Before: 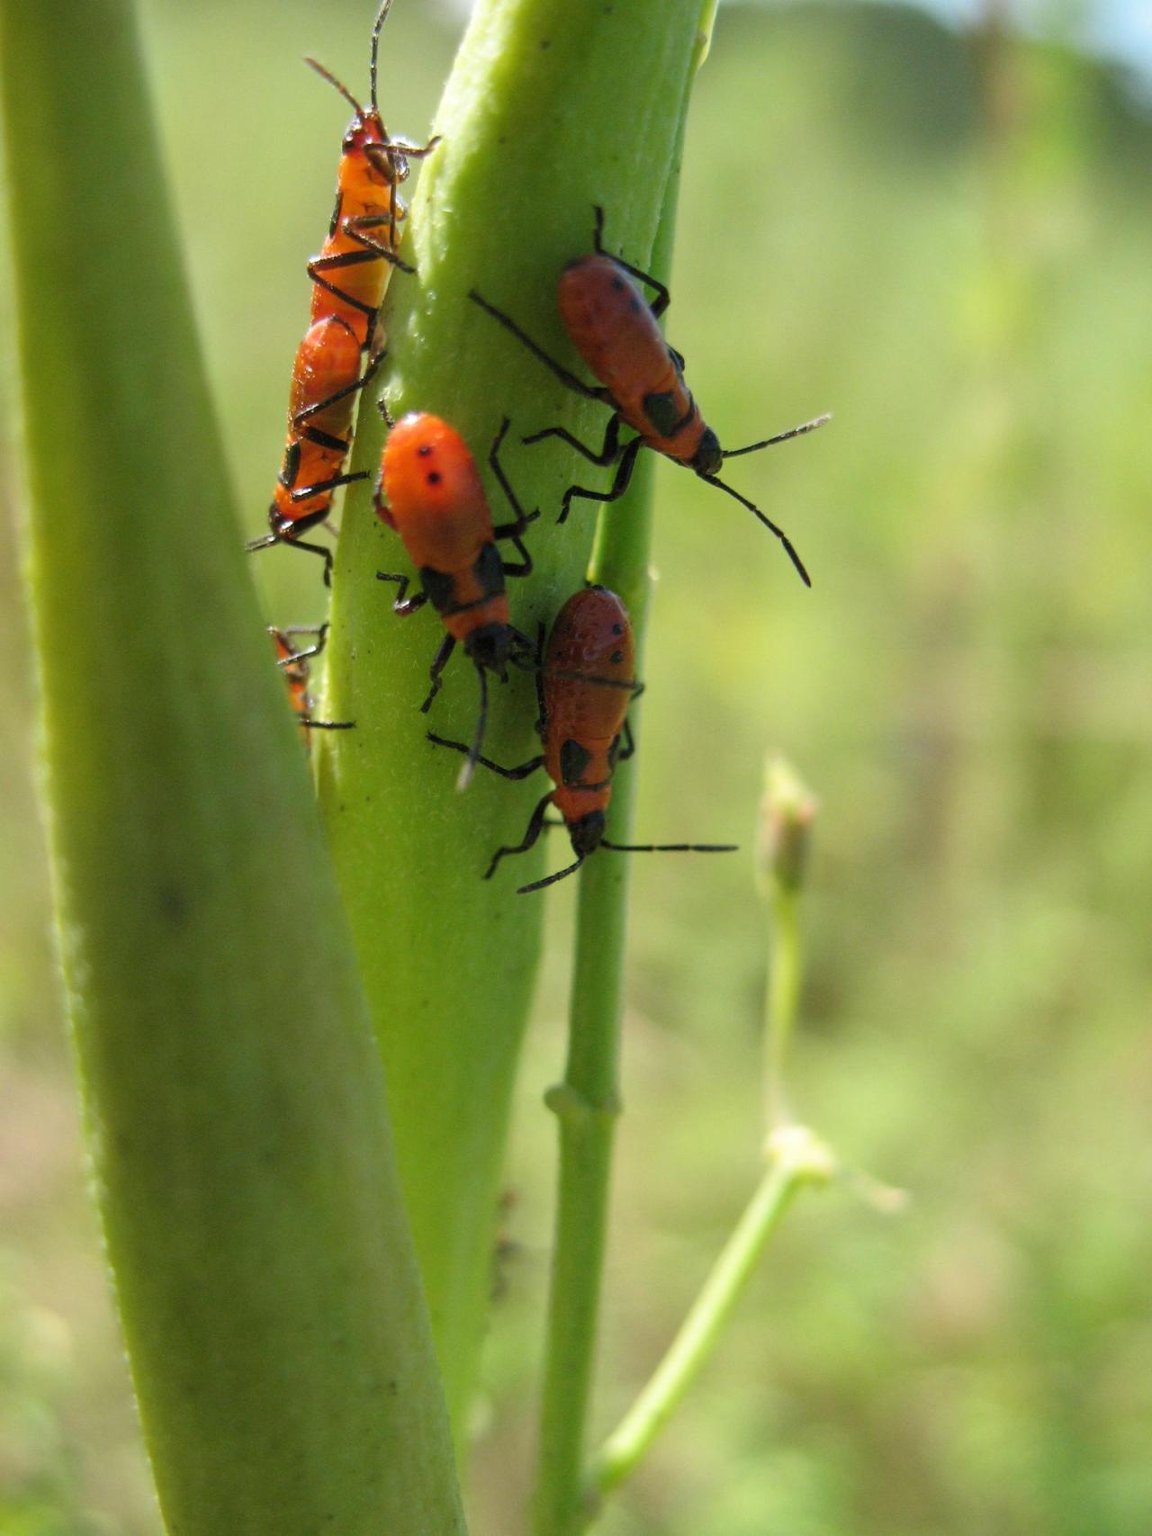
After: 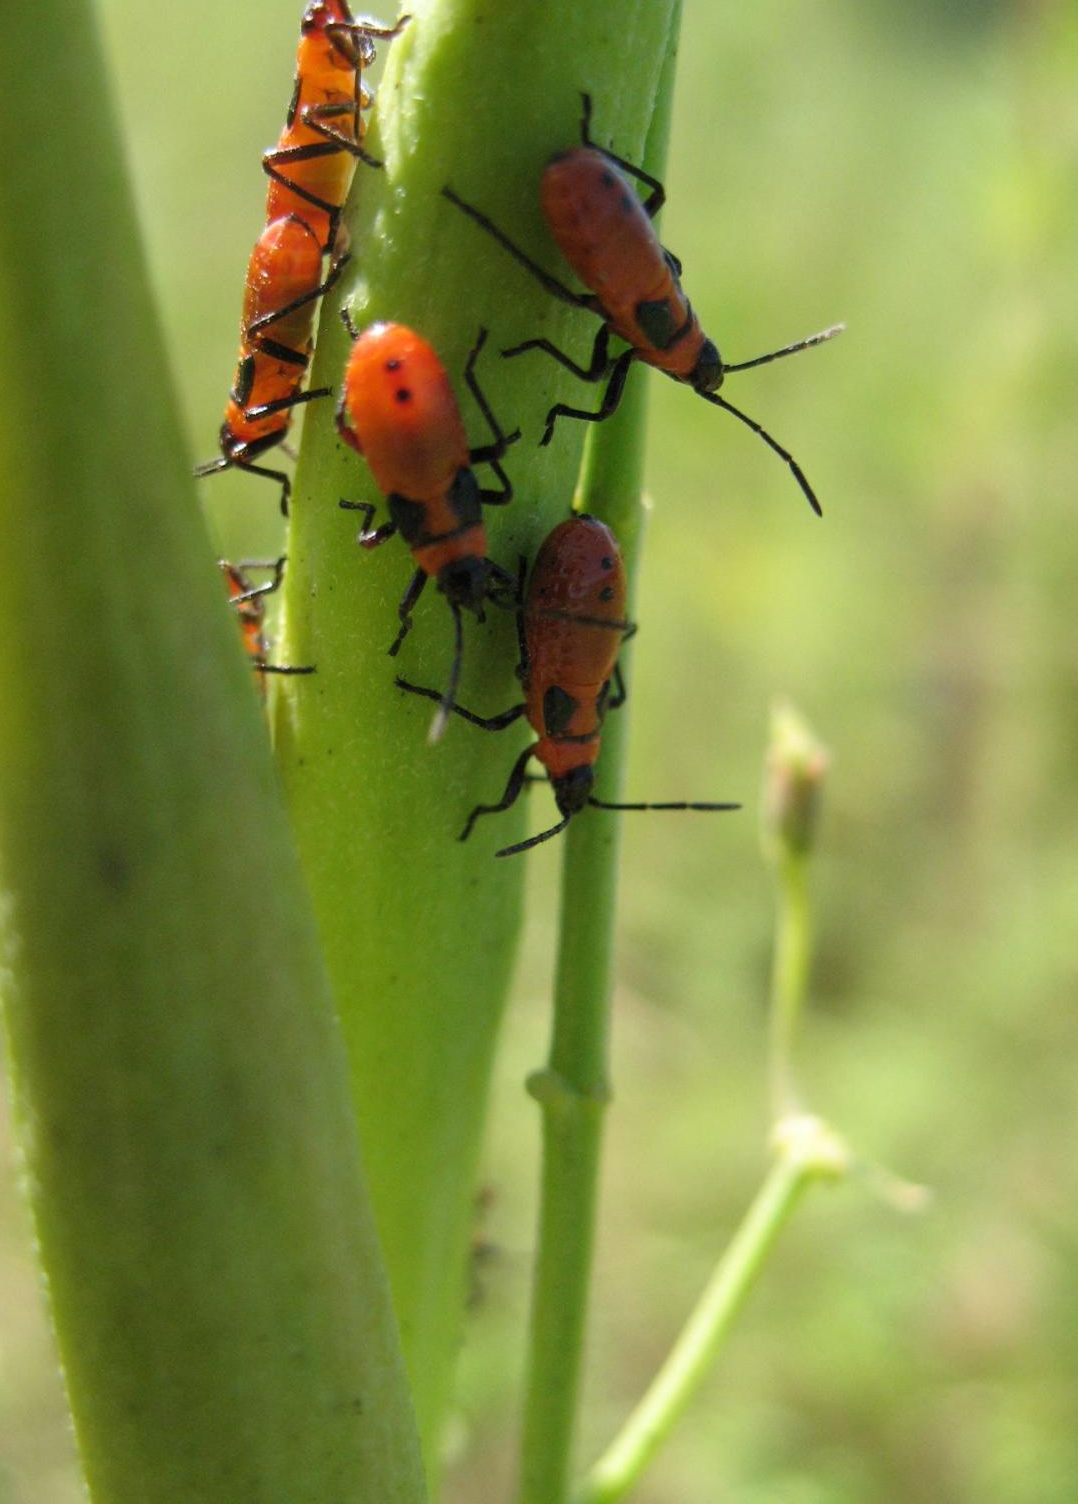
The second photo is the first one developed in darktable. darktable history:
crop: left 6.209%, top 7.968%, right 9.525%, bottom 3.727%
